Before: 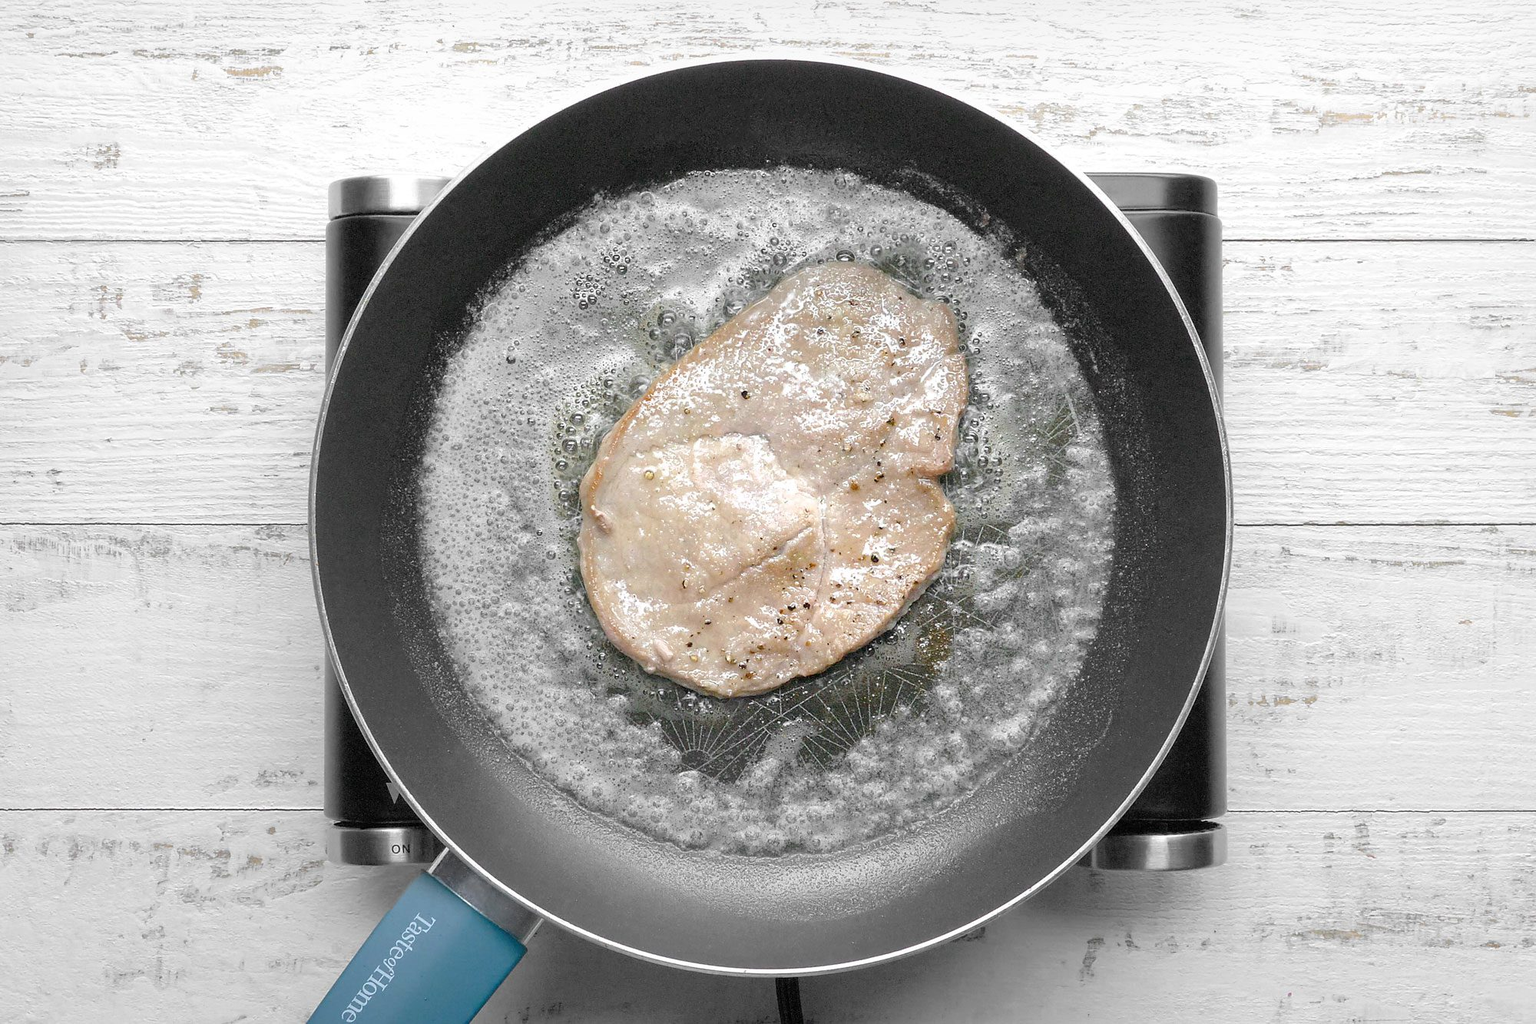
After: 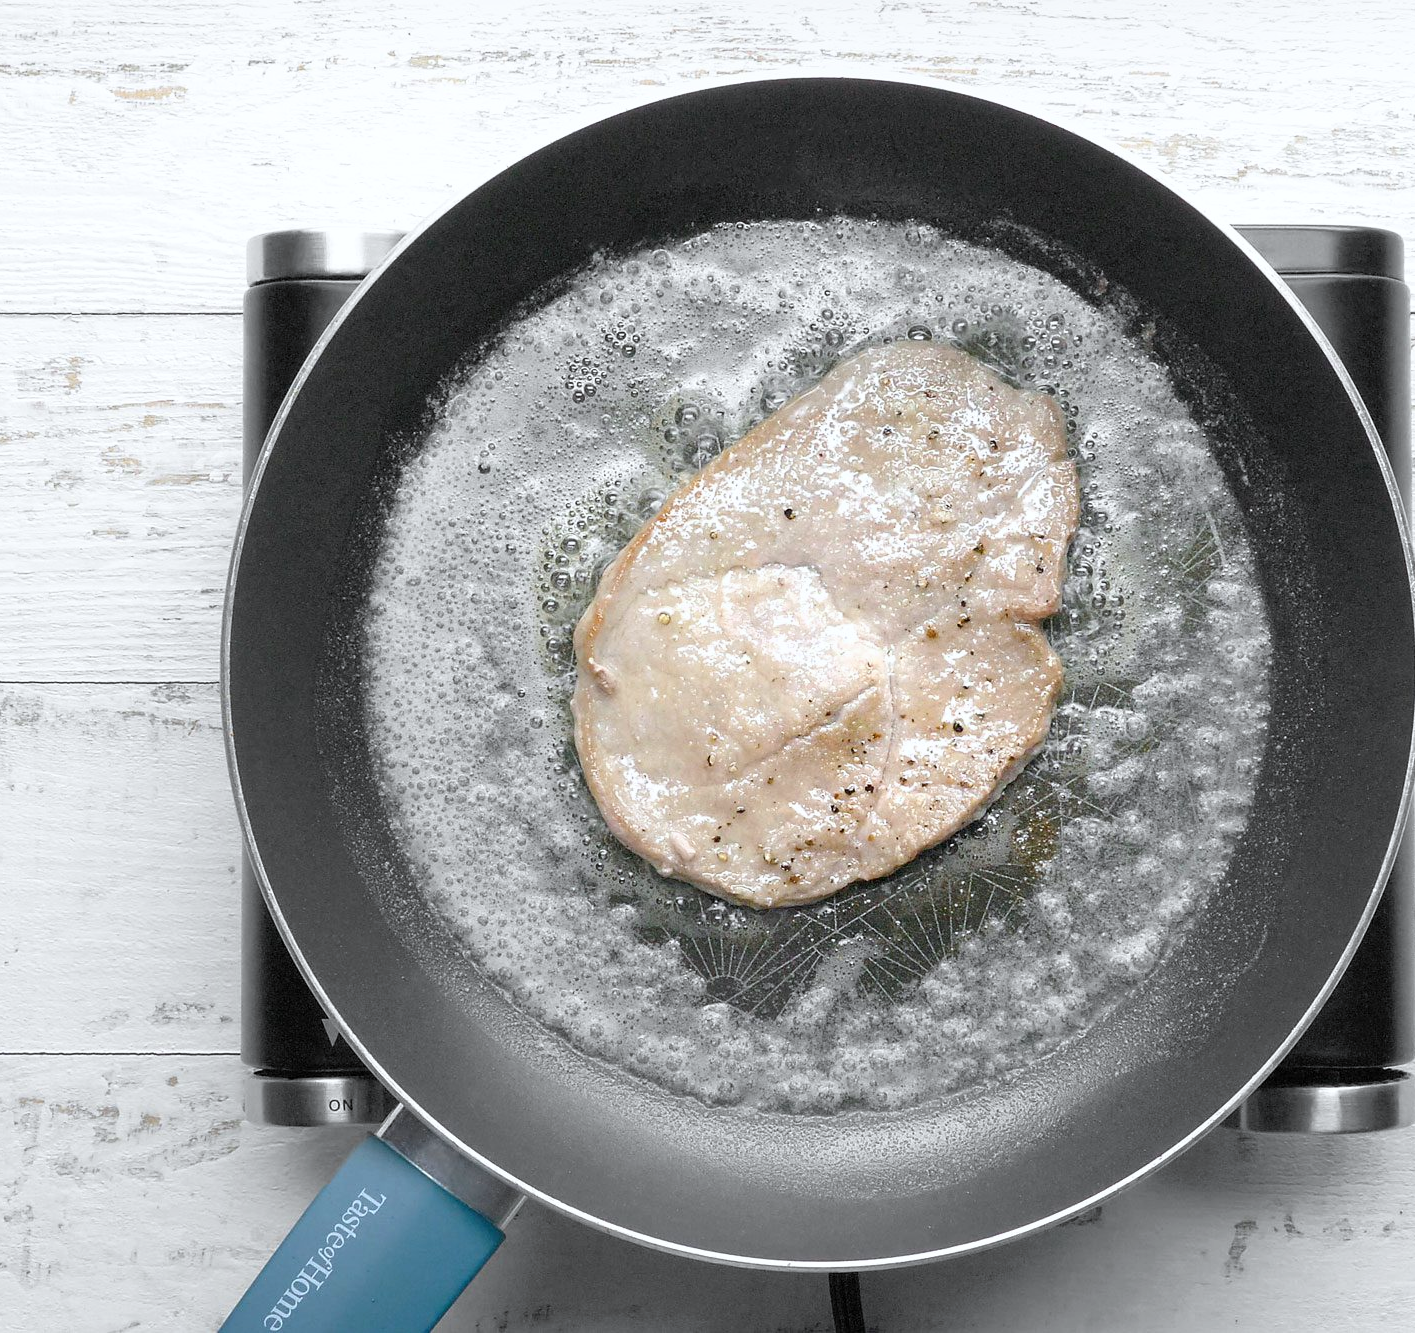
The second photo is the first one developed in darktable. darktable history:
crop and rotate: left 9.061%, right 20.142%
shadows and highlights: shadows 0, highlights 40
white balance: red 0.982, blue 1.018
